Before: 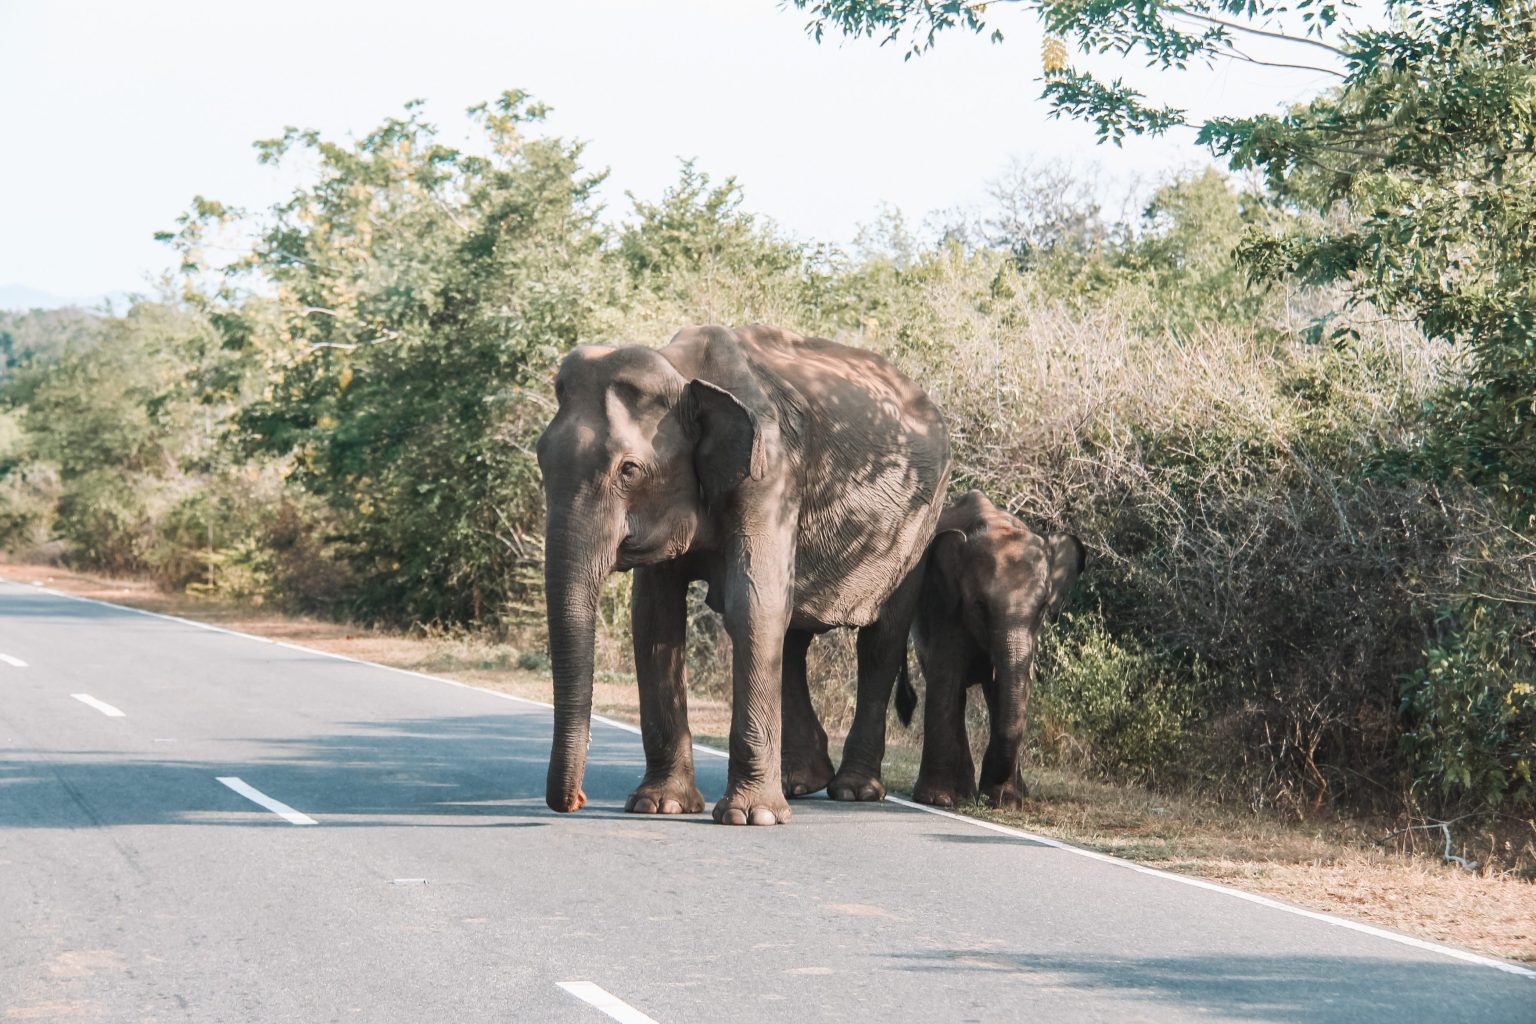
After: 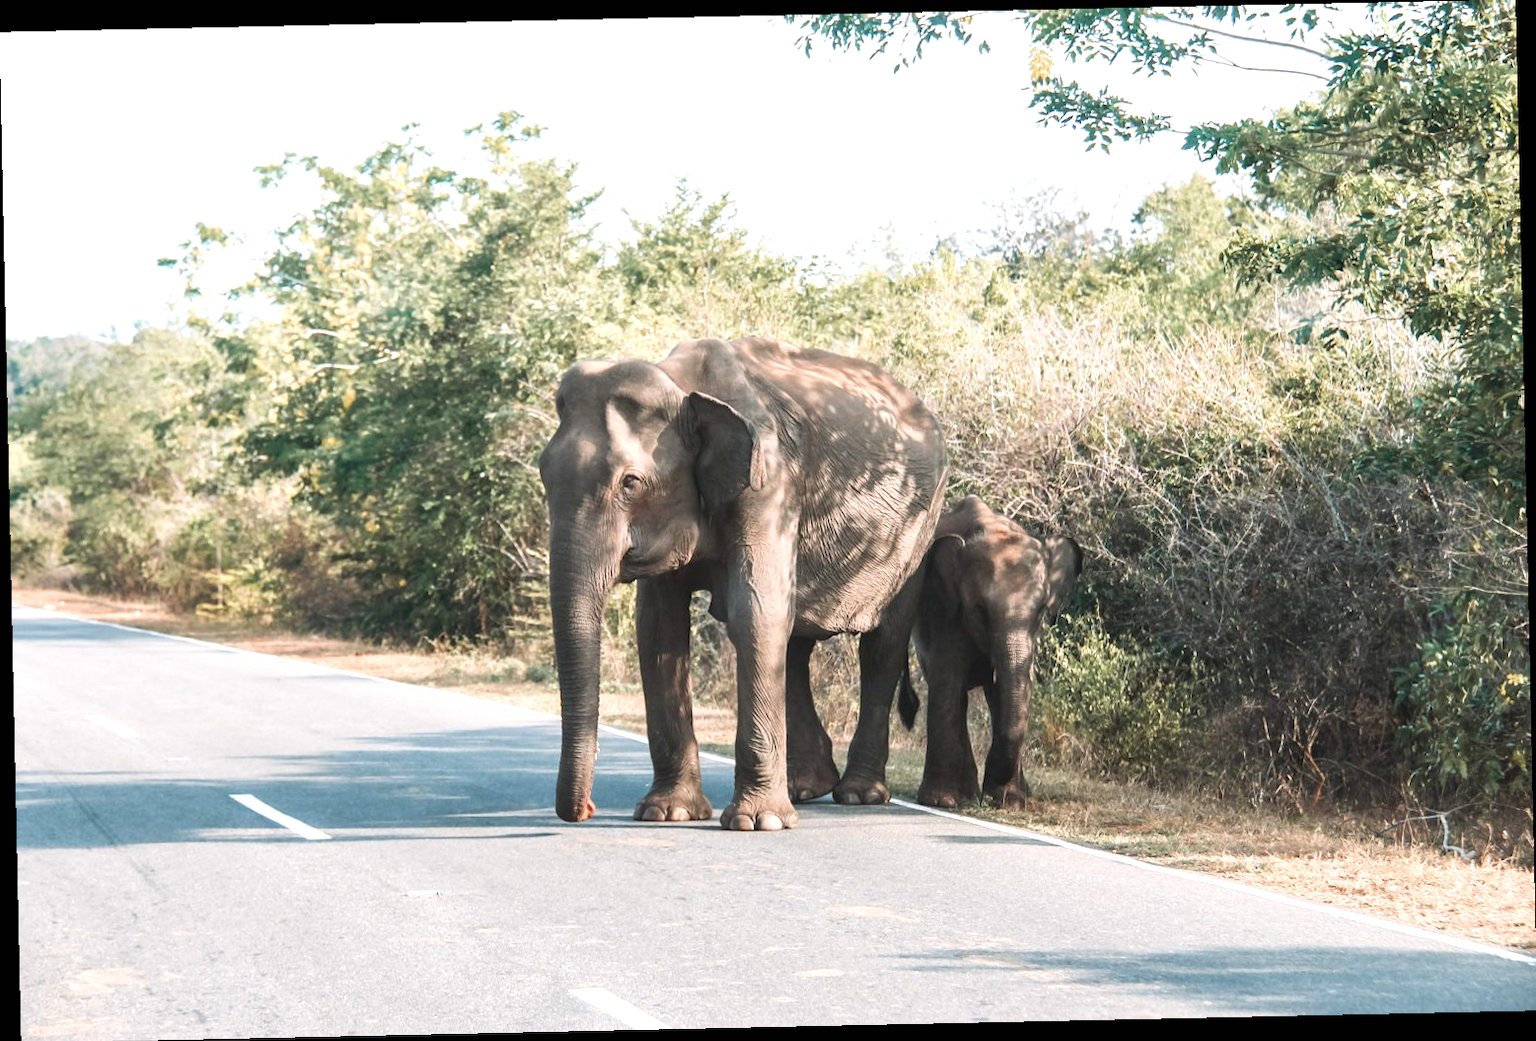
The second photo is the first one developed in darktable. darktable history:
rotate and perspective: rotation -1.24°, automatic cropping off
exposure: black level correction 0, exposure 0.5 EV, compensate highlight preservation false
